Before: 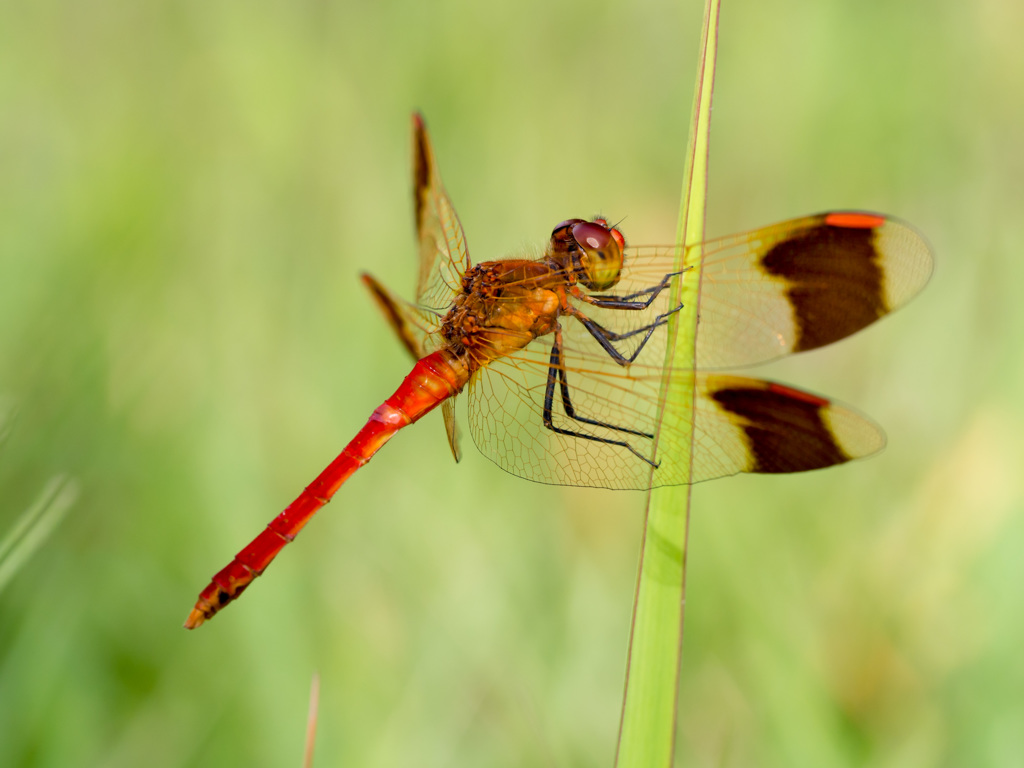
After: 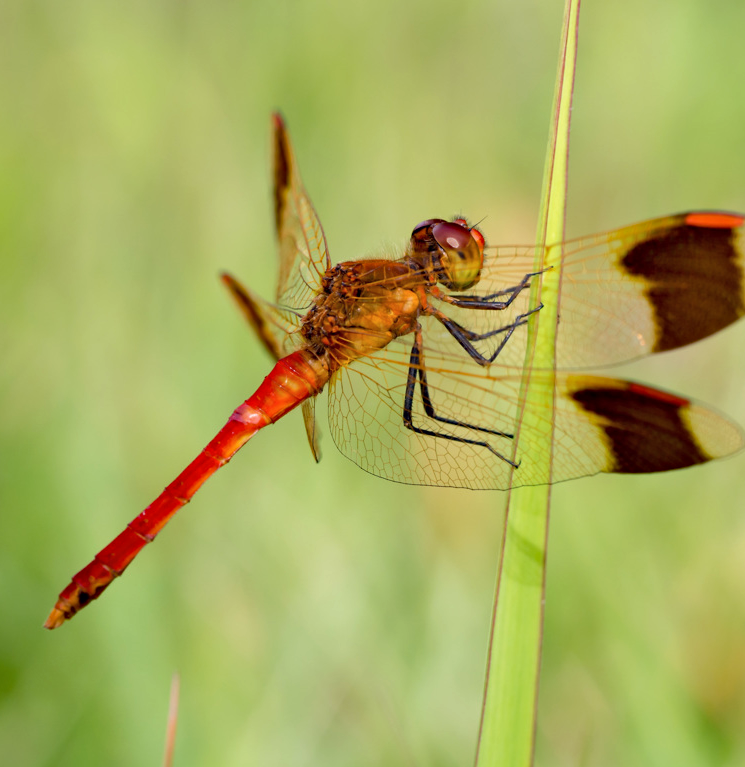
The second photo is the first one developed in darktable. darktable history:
haze removal: compatibility mode true, adaptive false
tone equalizer: edges refinement/feathering 500, mask exposure compensation -1.57 EV, preserve details no
contrast brightness saturation: saturation -0.06
crop: left 13.732%, right 13.489%
